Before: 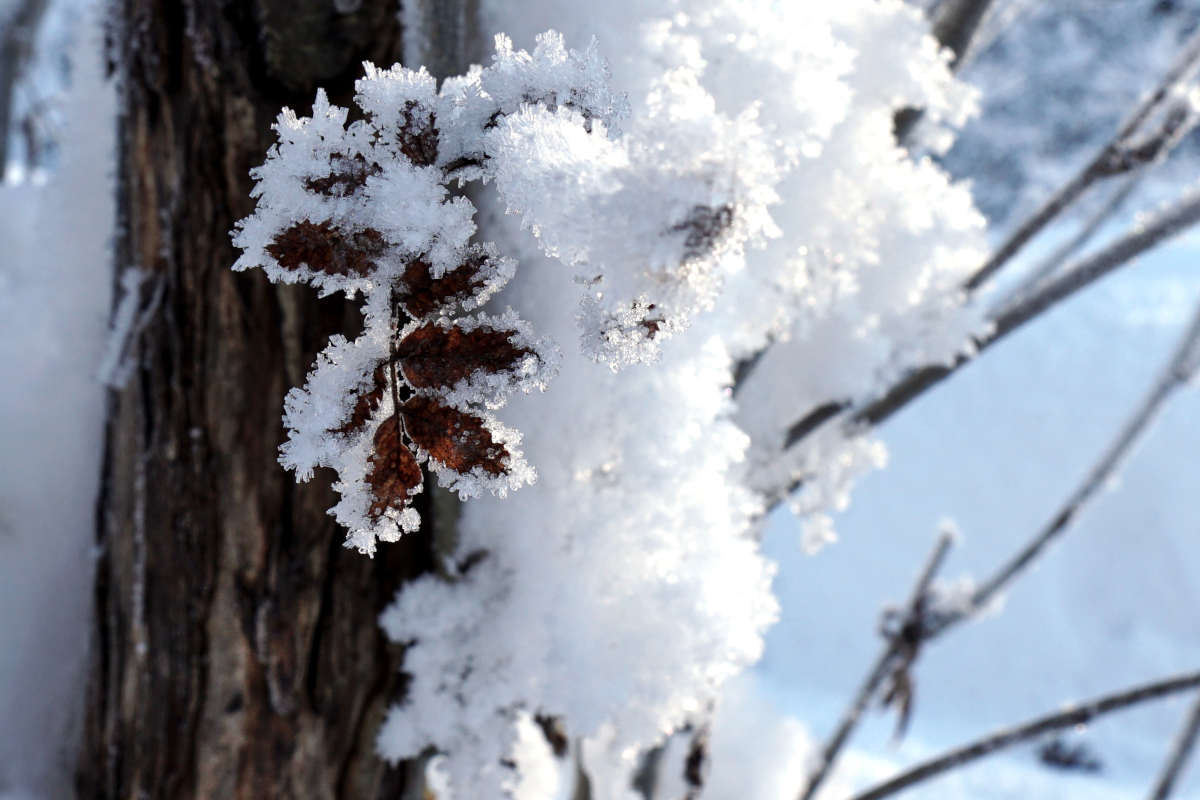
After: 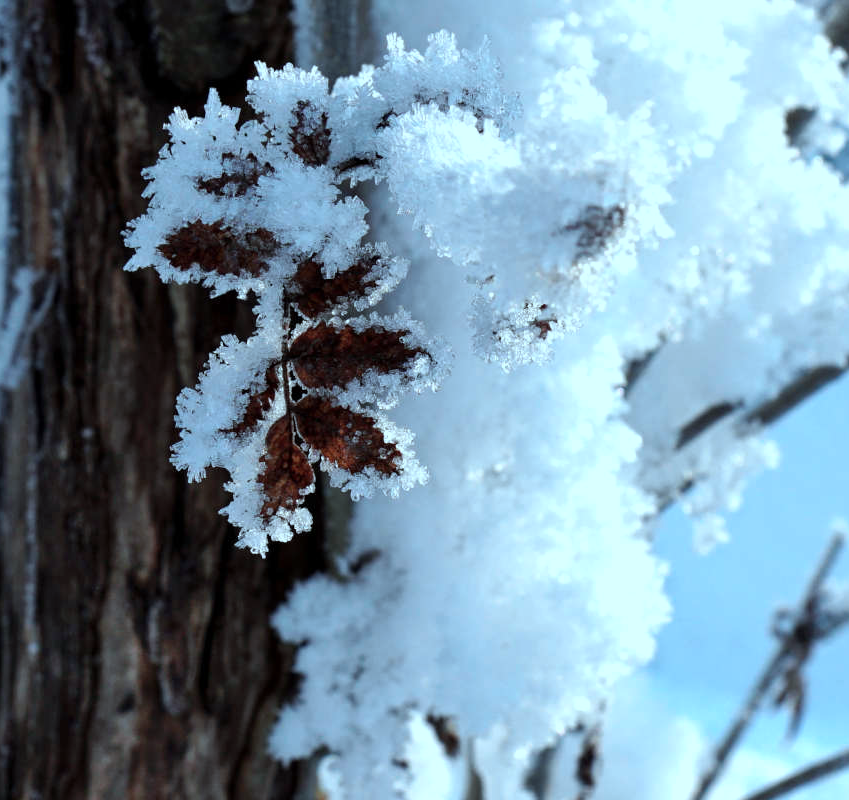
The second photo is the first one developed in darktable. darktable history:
crop and rotate: left 9.061%, right 20.142%
shadows and highlights: radius 334.93, shadows 63.48, highlights 6.06, compress 87.7%, highlights color adjustment 39.73%, soften with gaussian
color correction: highlights a* -11.71, highlights b* -15.58
